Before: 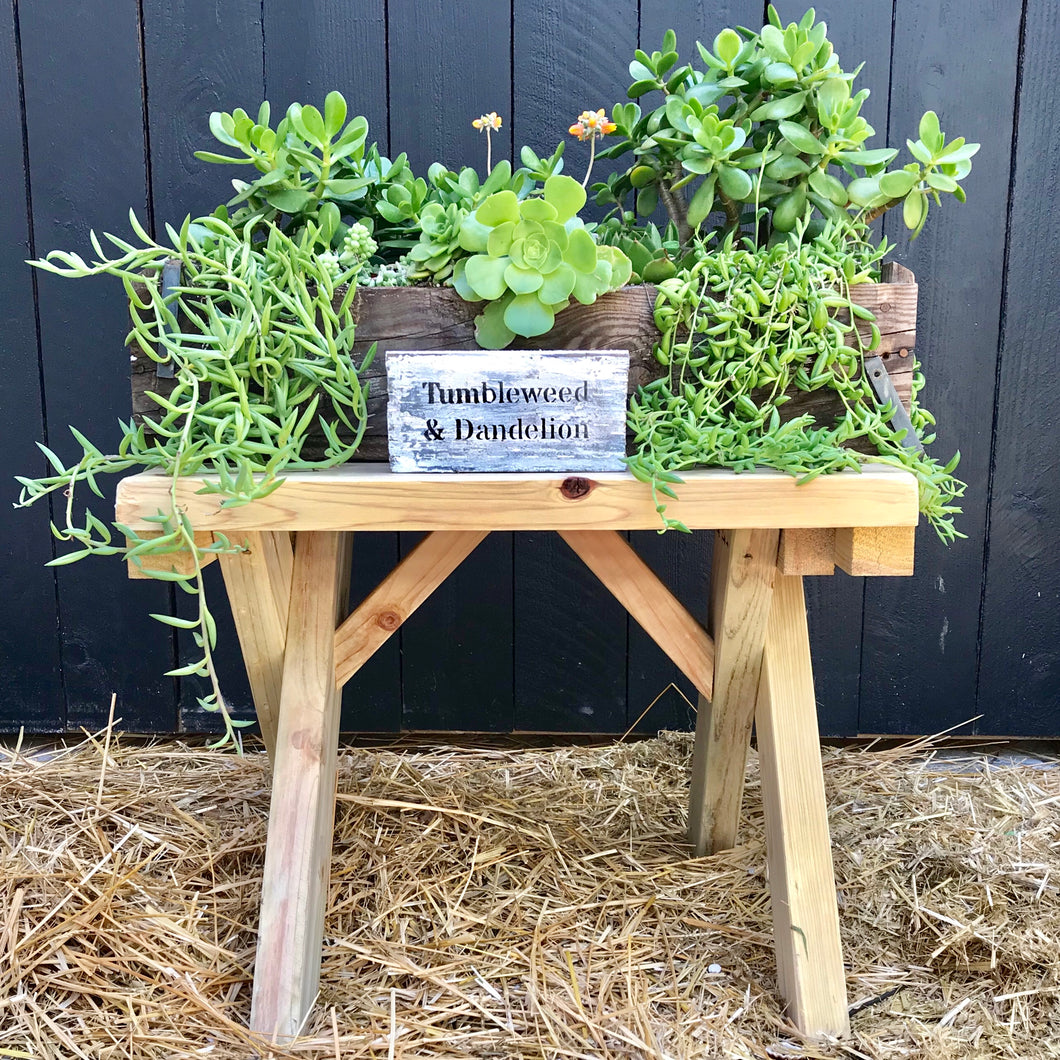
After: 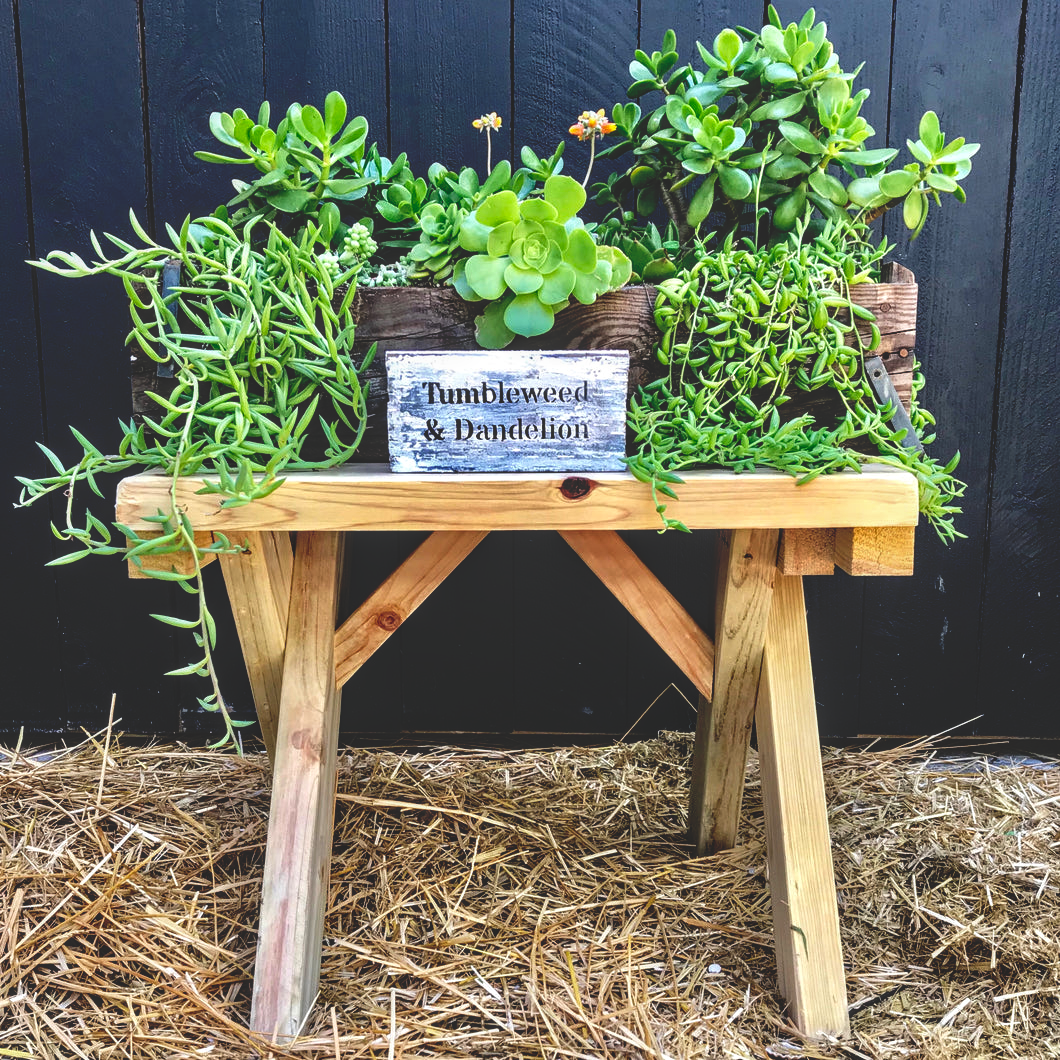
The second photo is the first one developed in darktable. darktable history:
local contrast: on, module defaults
base curve: curves: ch0 [(0, 0.02) (0.083, 0.036) (1, 1)], preserve colors none
